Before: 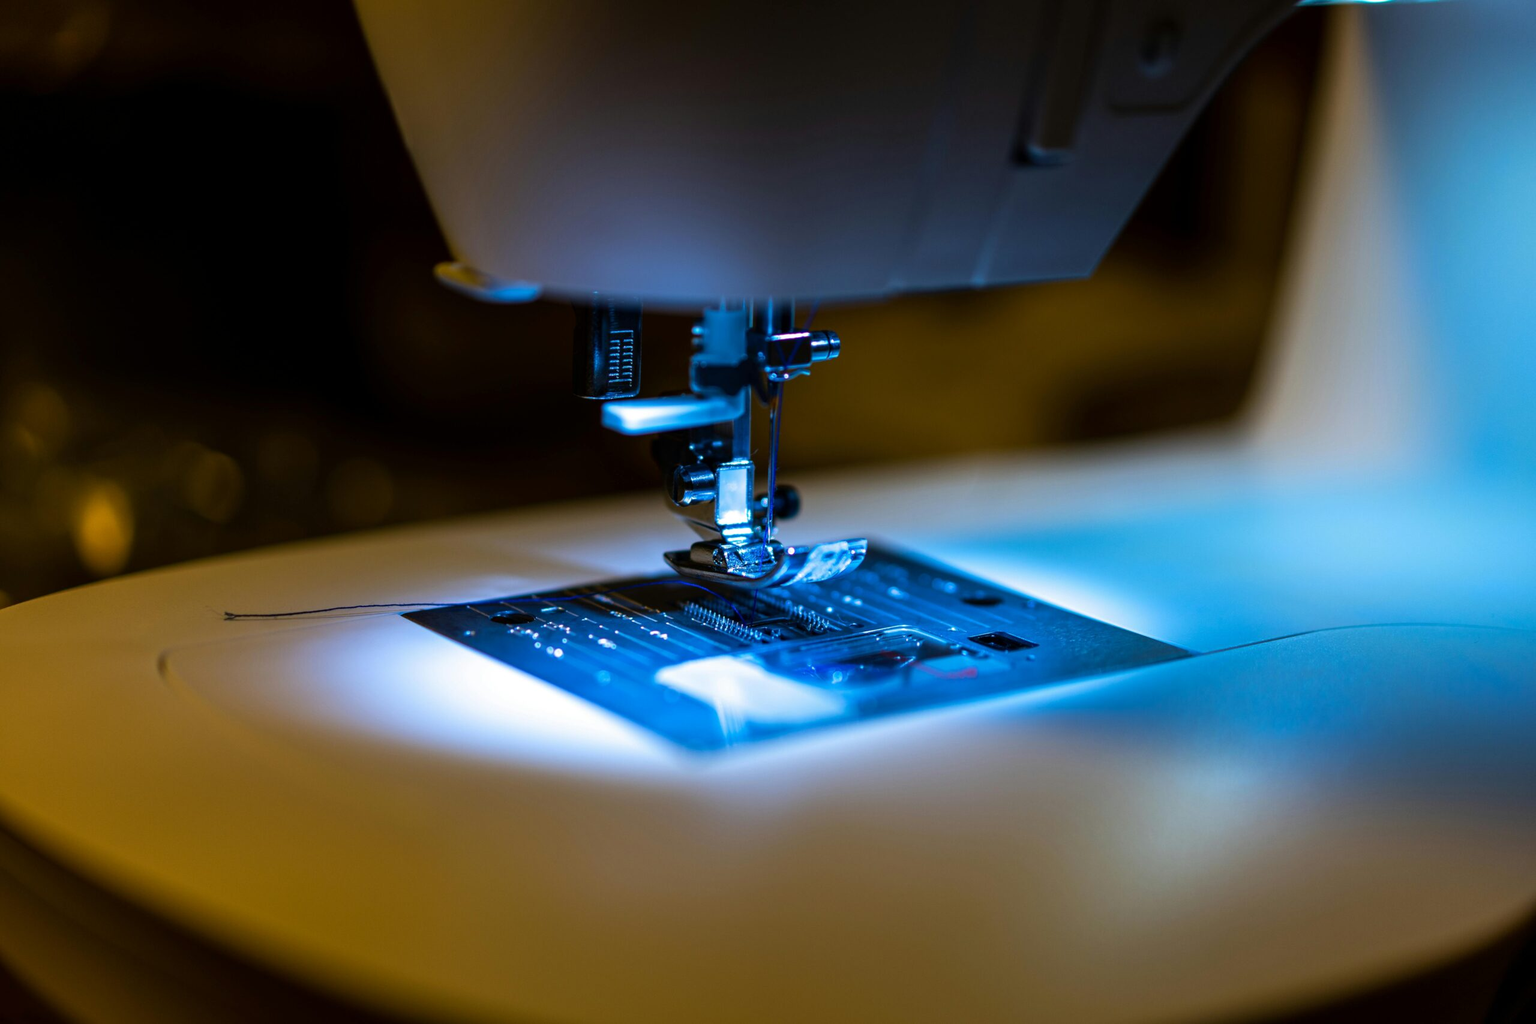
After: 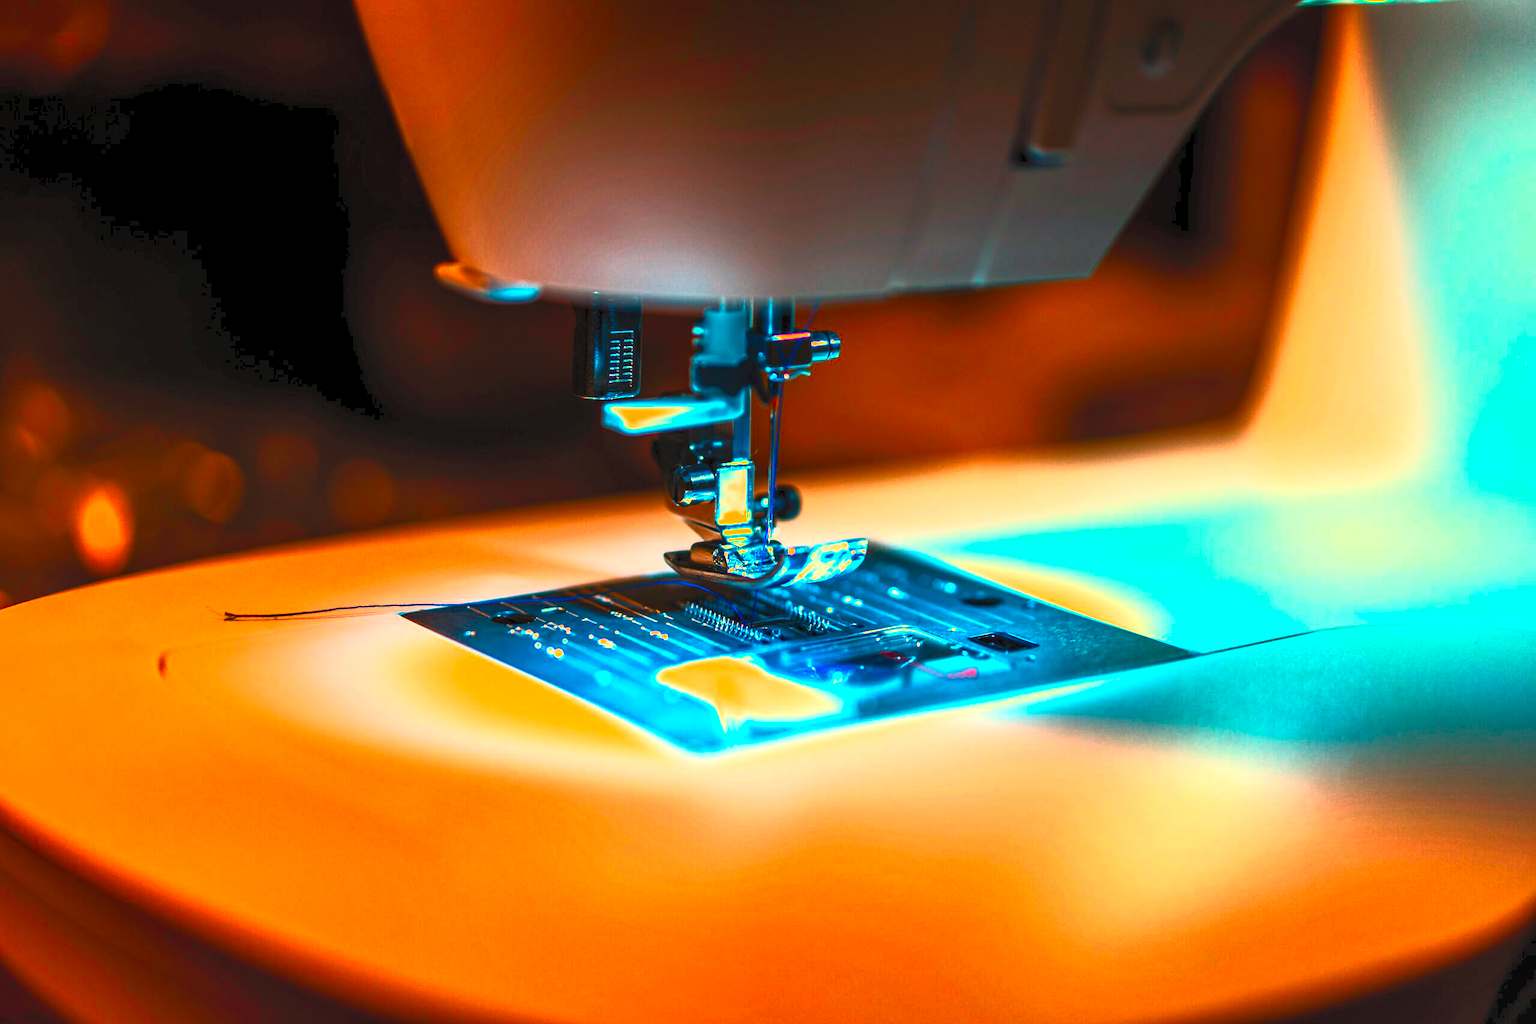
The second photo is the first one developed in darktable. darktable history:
white balance: red 1.467, blue 0.684
contrast brightness saturation: contrast 1, brightness 1, saturation 1
local contrast: on, module defaults
exposure: exposure 0.014 EV, compensate highlight preservation false
